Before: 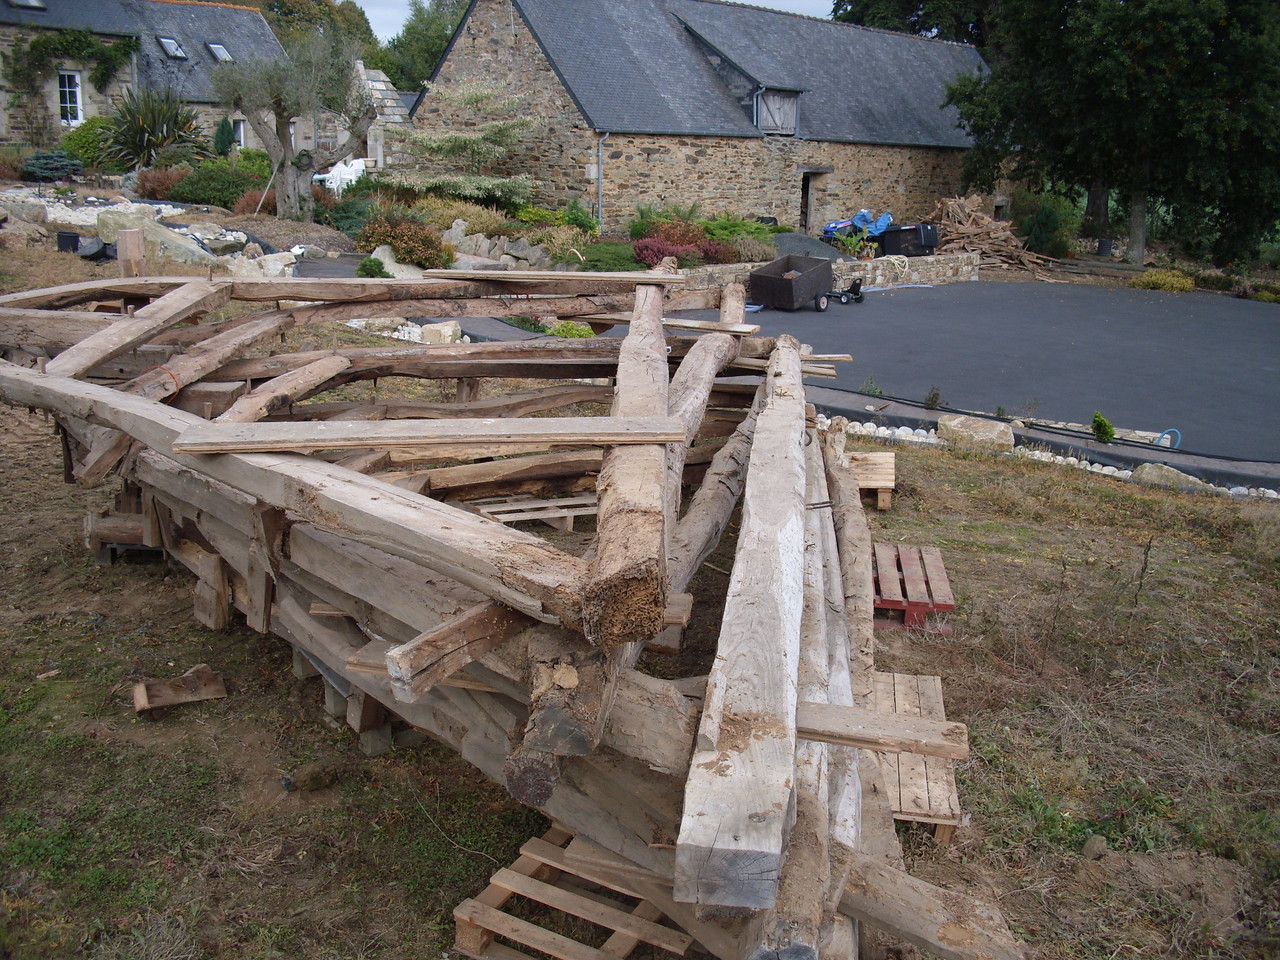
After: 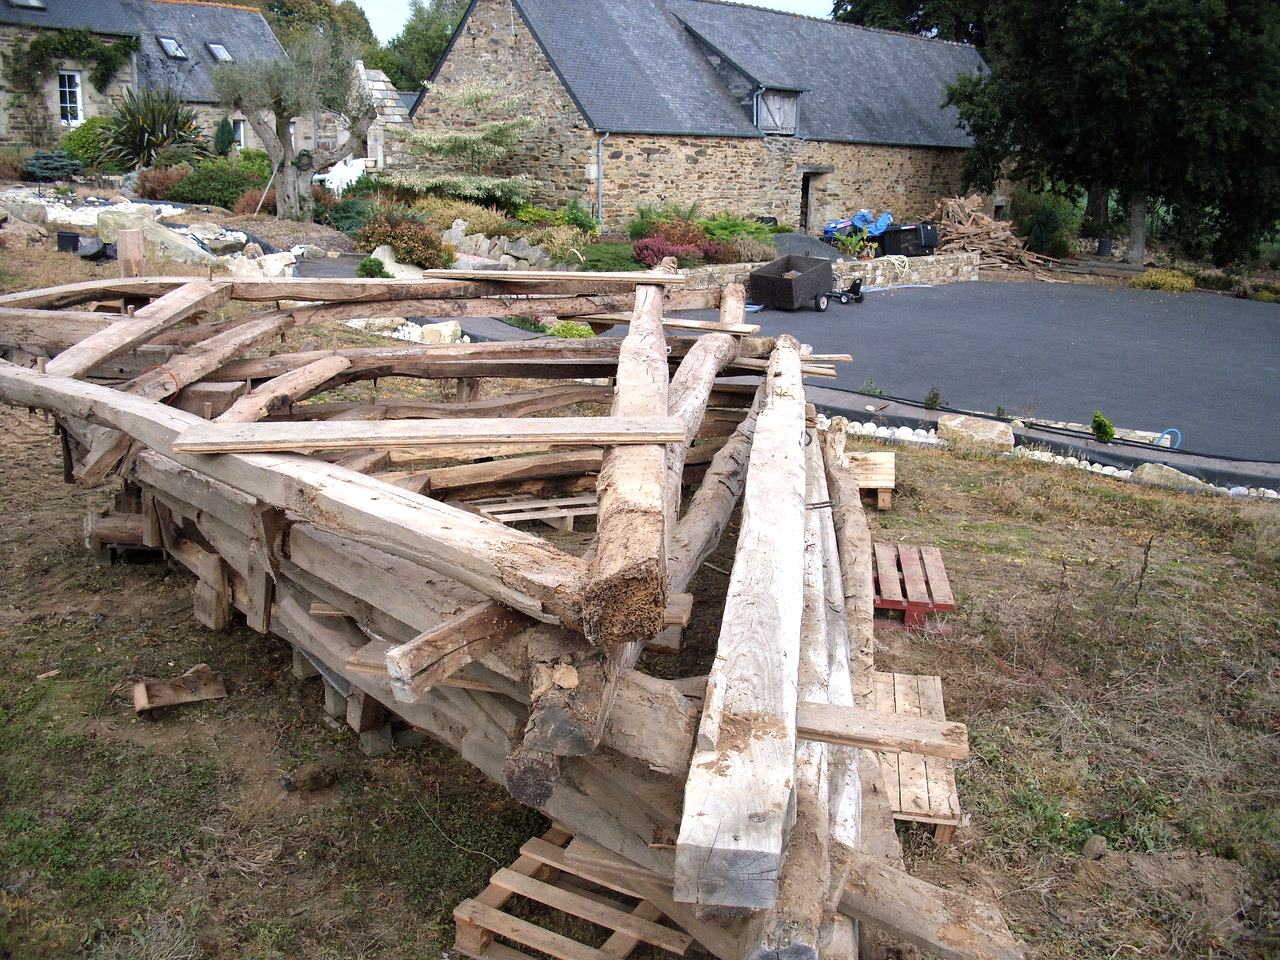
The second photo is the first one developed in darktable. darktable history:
shadows and highlights: shadows 25.76, highlights -24.65
tone equalizer: -8 EV -0.751 EV, -7 EV -0.669 EV, -6 EV -0.63 EV, -5 EV -0.386 EV, -3 EV 0.404 EV, -2 EV 0.6 EV, -1 EV 0.691 EV, +0 EV 0.753 EV
local contrast: mode bilateral grid, contrast 19, coarseness 49, detail 119%, midtone range 0.2
